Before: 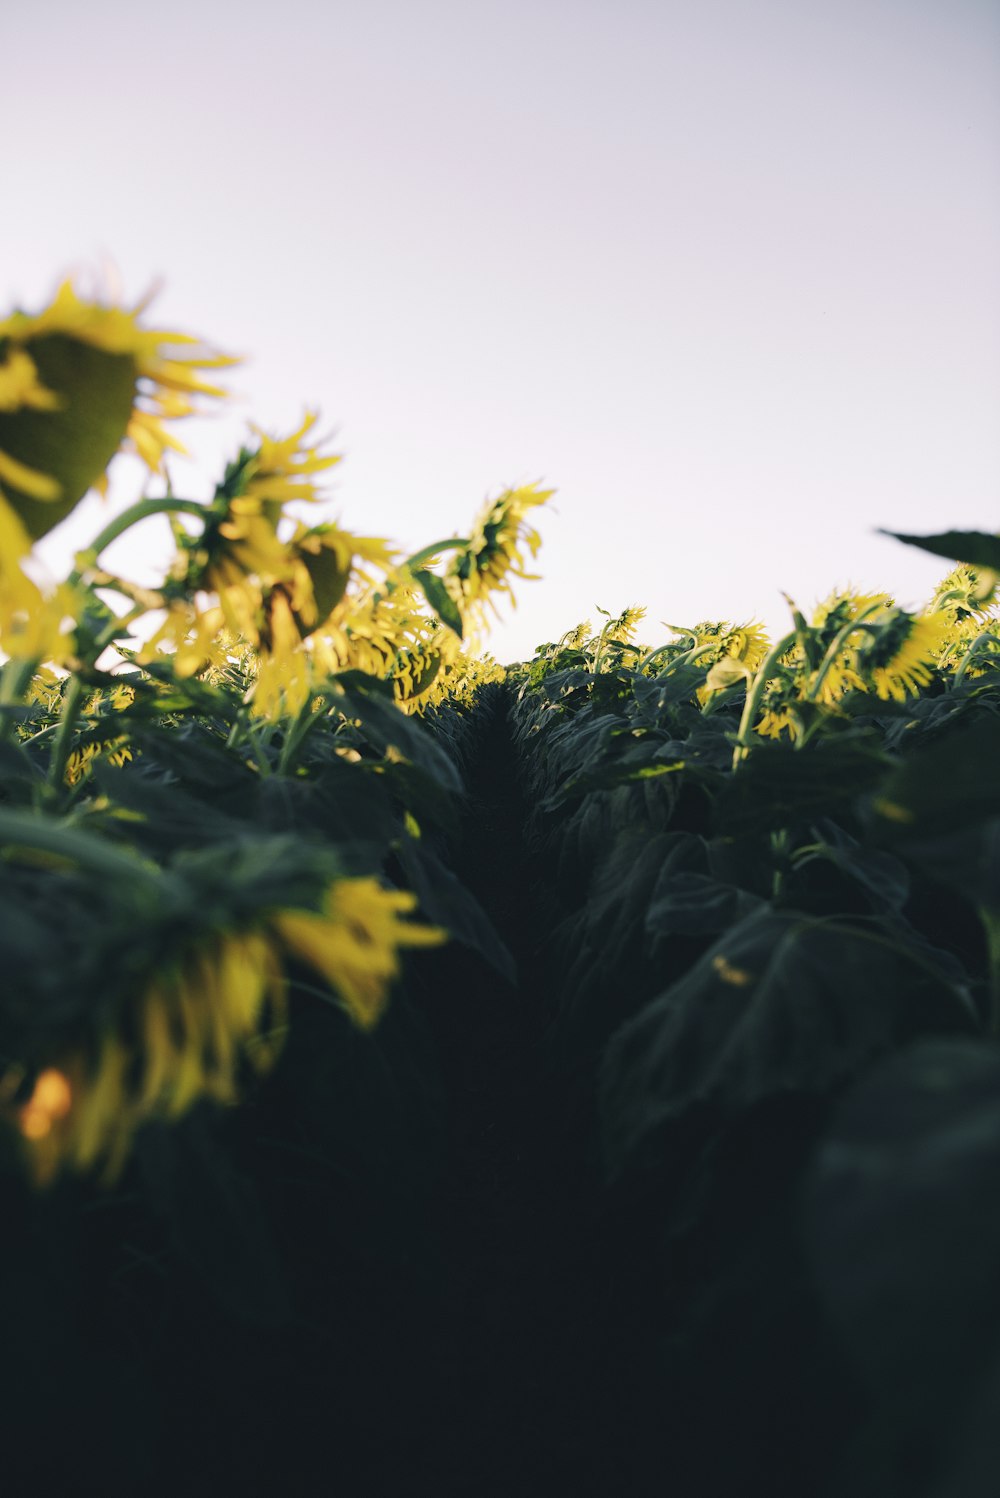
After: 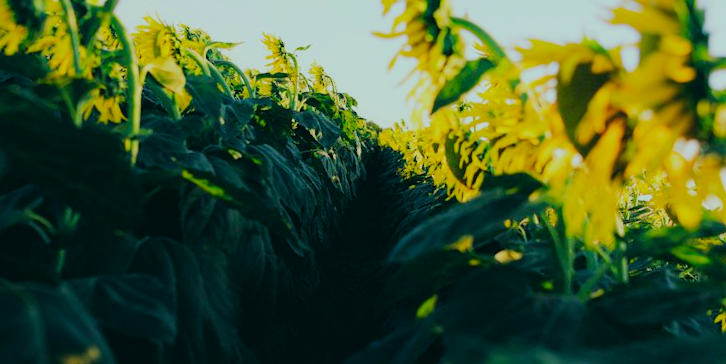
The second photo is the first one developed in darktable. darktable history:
filmic rgb: black relative exposure -7.65 EV, white relative exposure 4.56 EV, hardness 3.61
white balance: red 0.988, blue 1.017
crop and rotate: angle 16.12°, top 30.835%, bottom 35.653%
color correction: highlights a* -7.33, highlights b* 1.26, shadows a* -3.55, saturation 1.4
